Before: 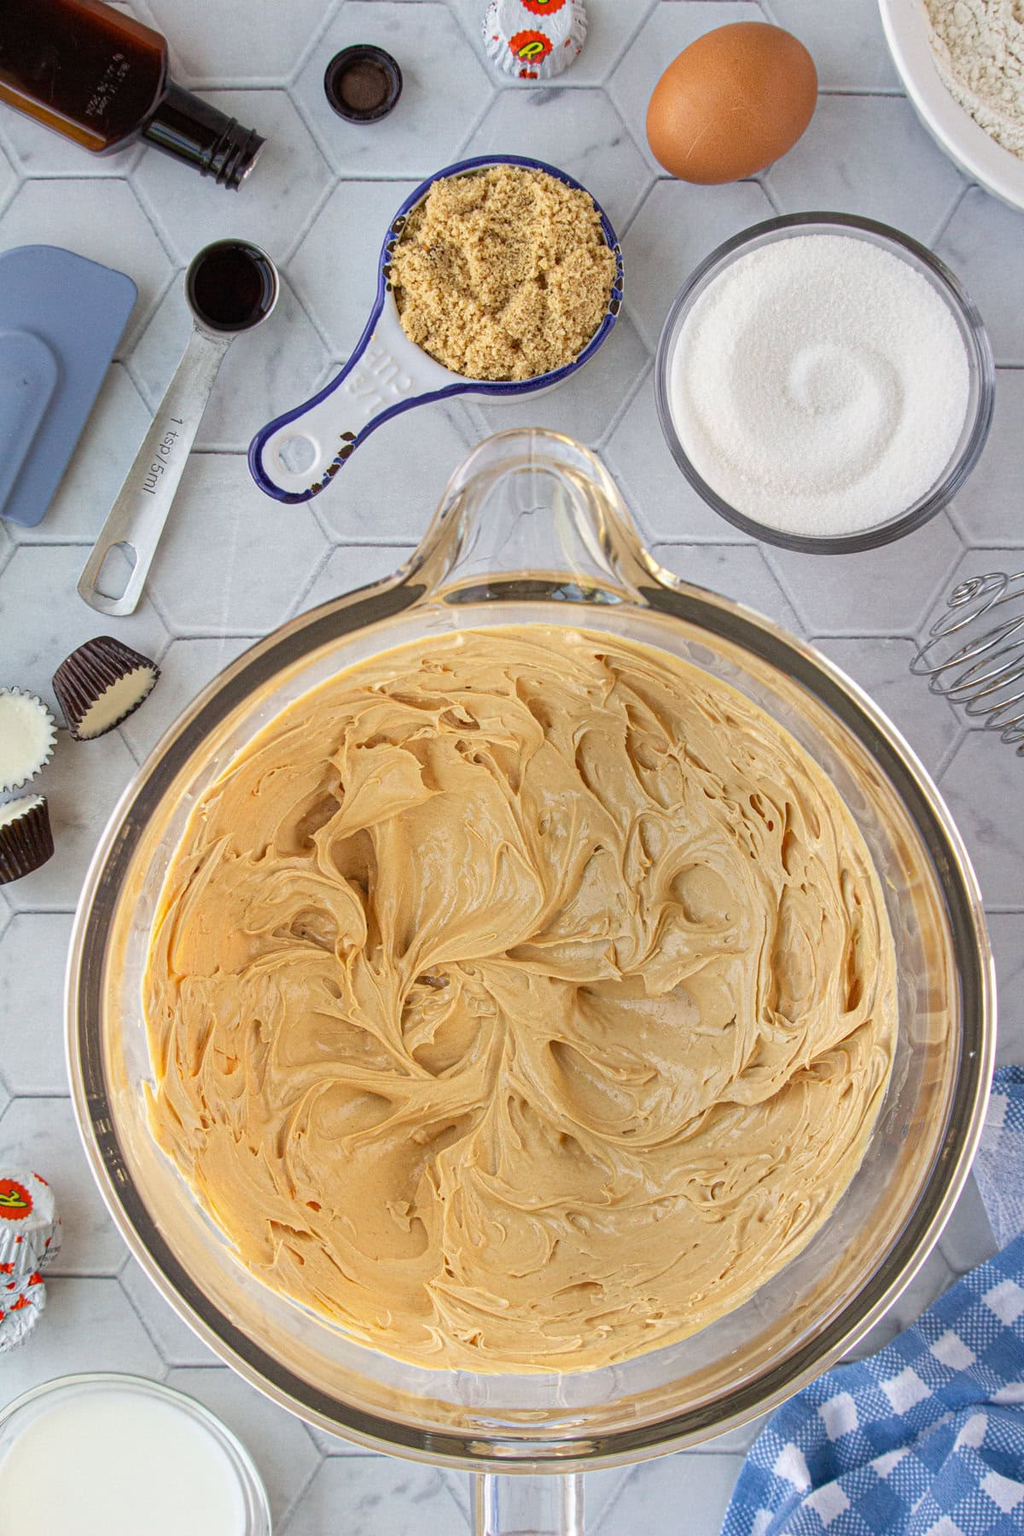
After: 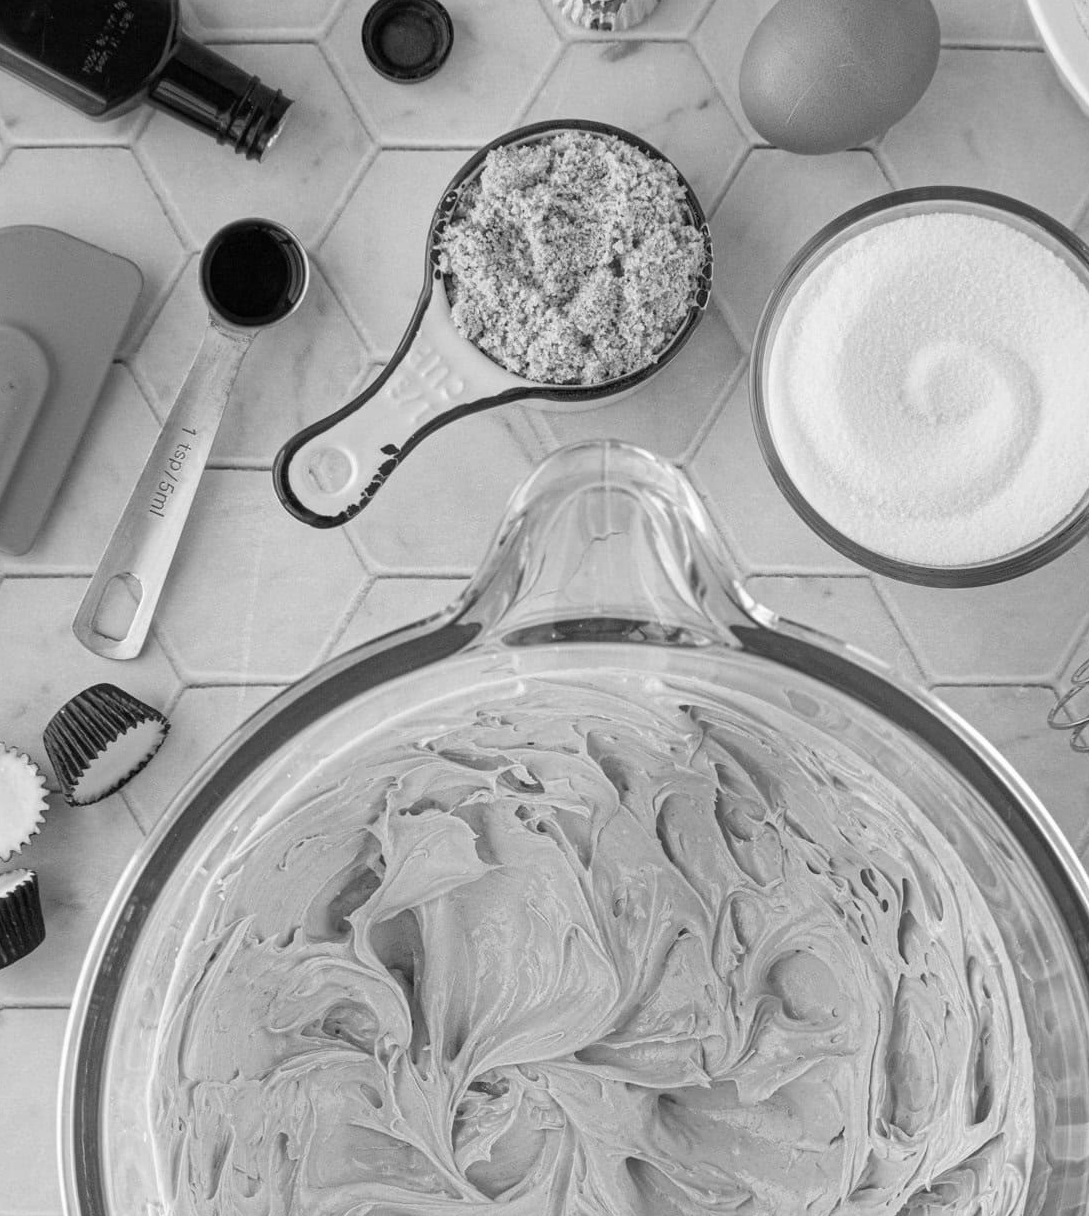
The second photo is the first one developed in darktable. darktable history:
crop: left 1.509%, top 3.452%, right 7.696%, bottom 28.452%
white balance: red 1, blue 1
monochrome: on, module defaults
